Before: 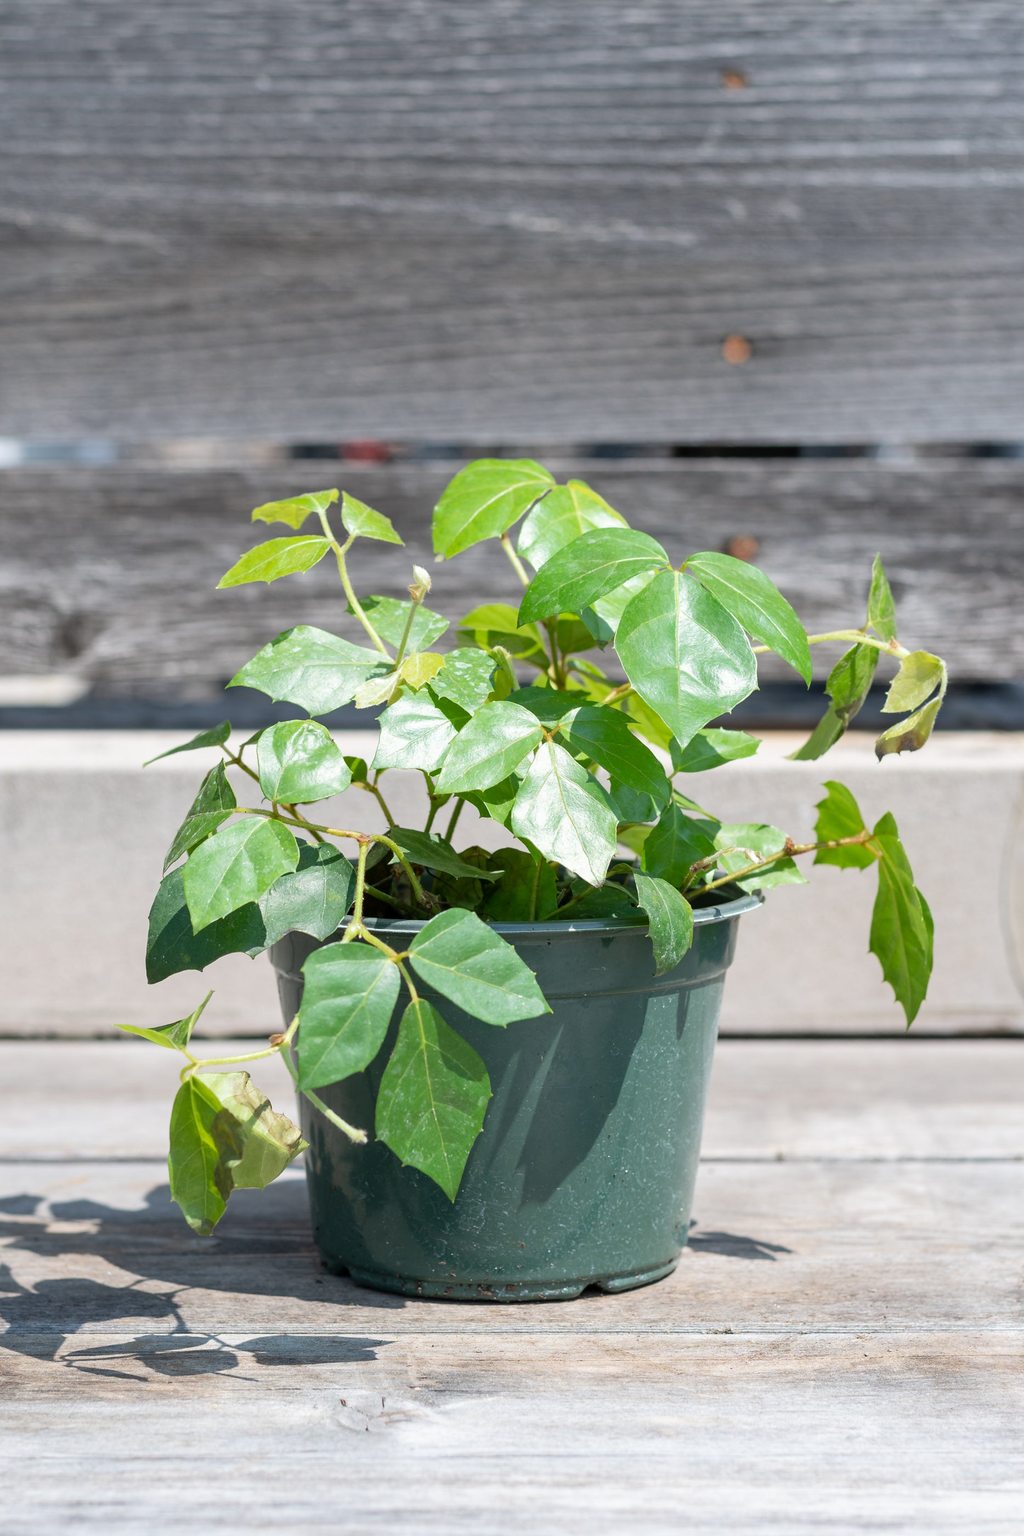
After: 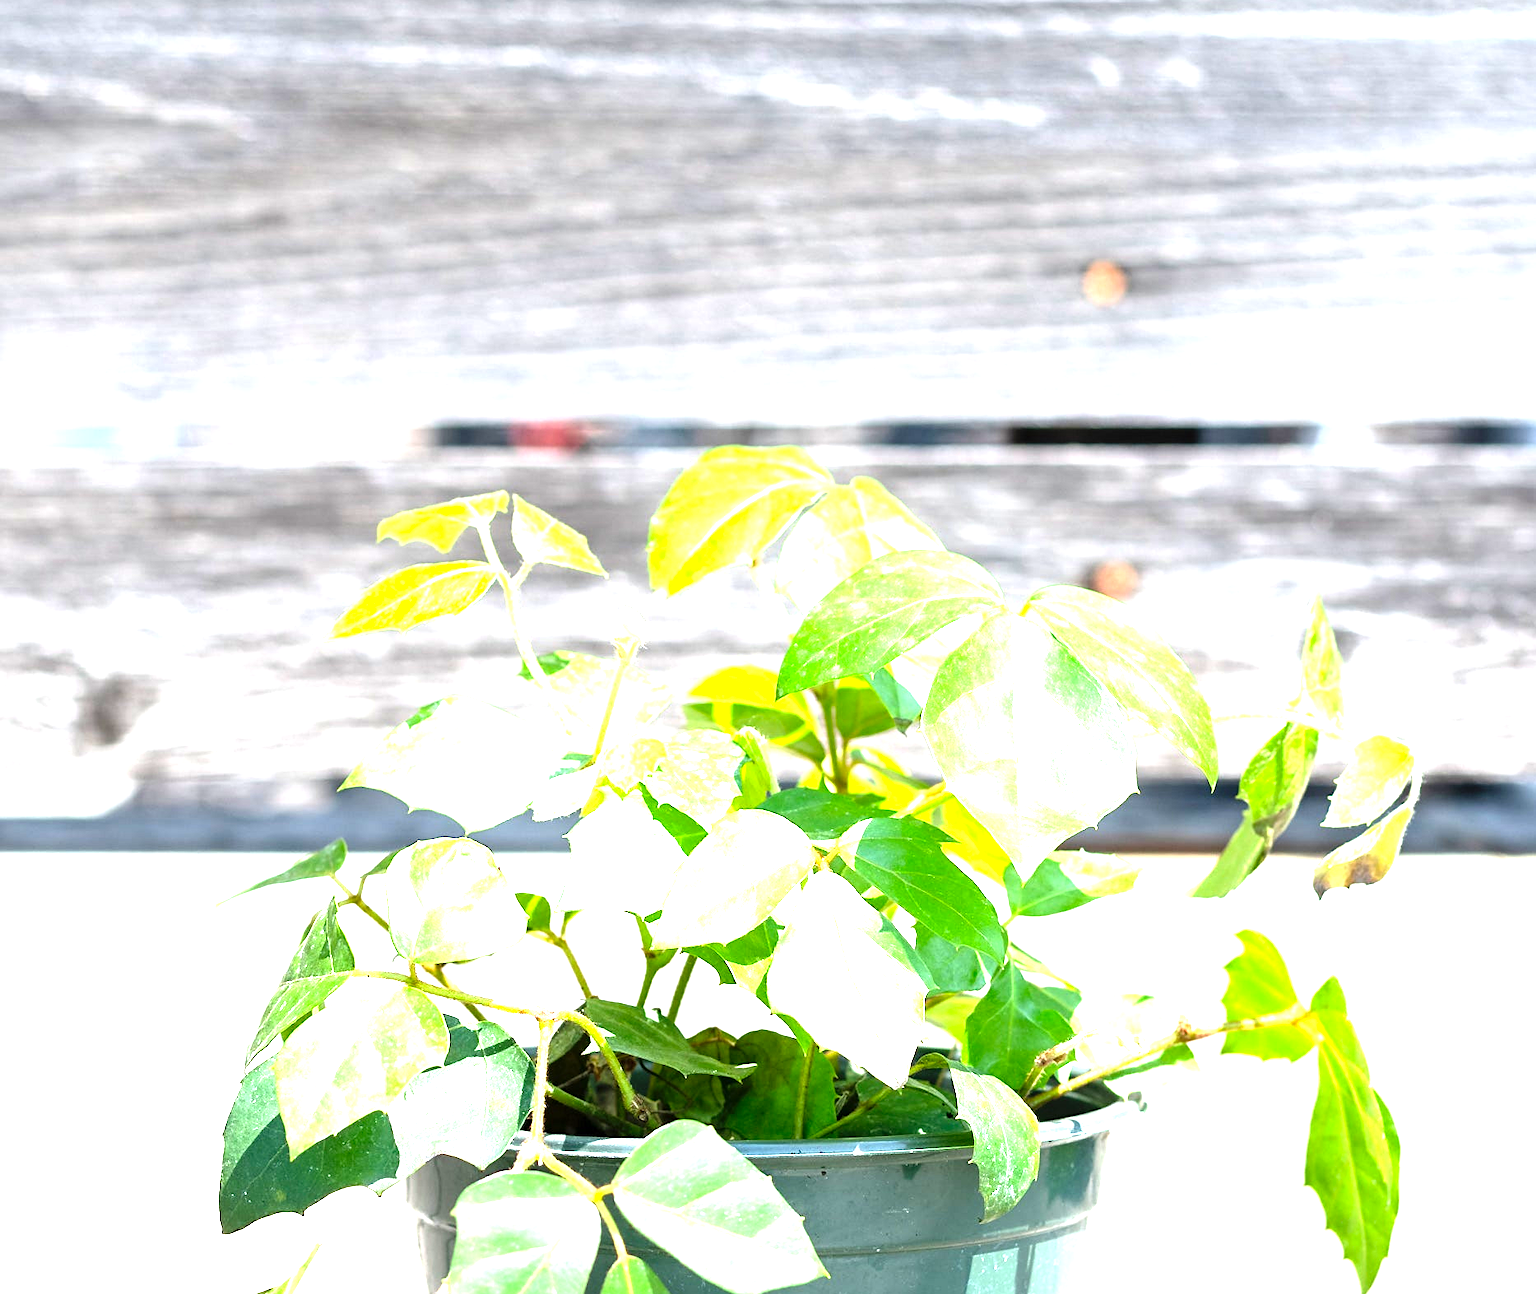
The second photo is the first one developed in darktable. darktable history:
sharpen: amount 0.214
crop and rotate: top 10.511%, bottom 33.252%
levels: levels [0, 0.281, 0.562]
